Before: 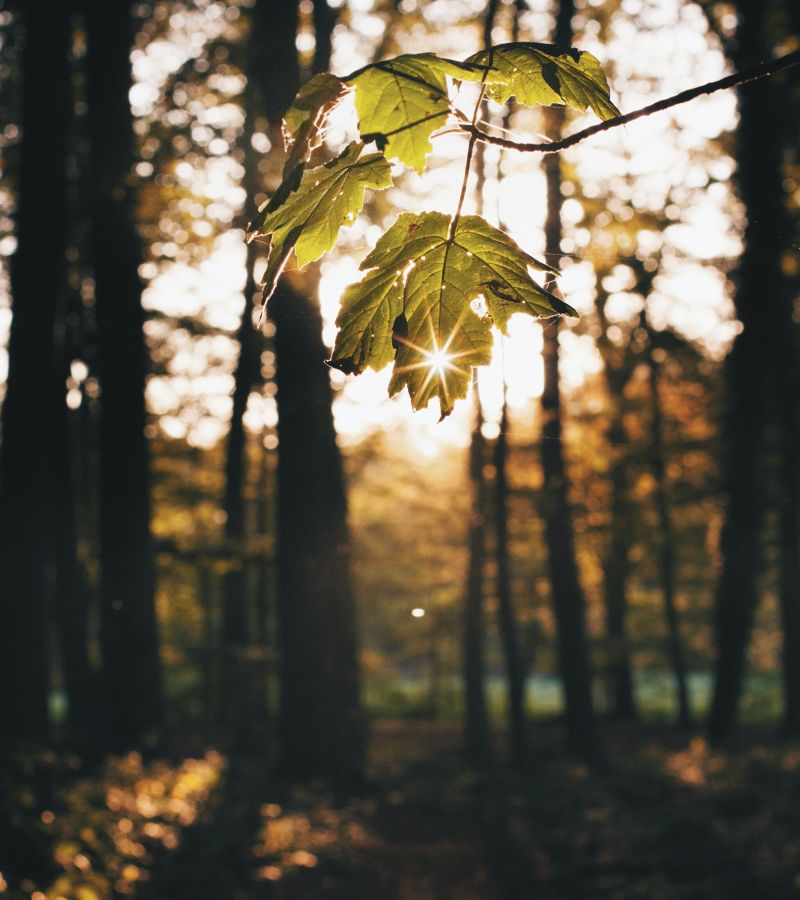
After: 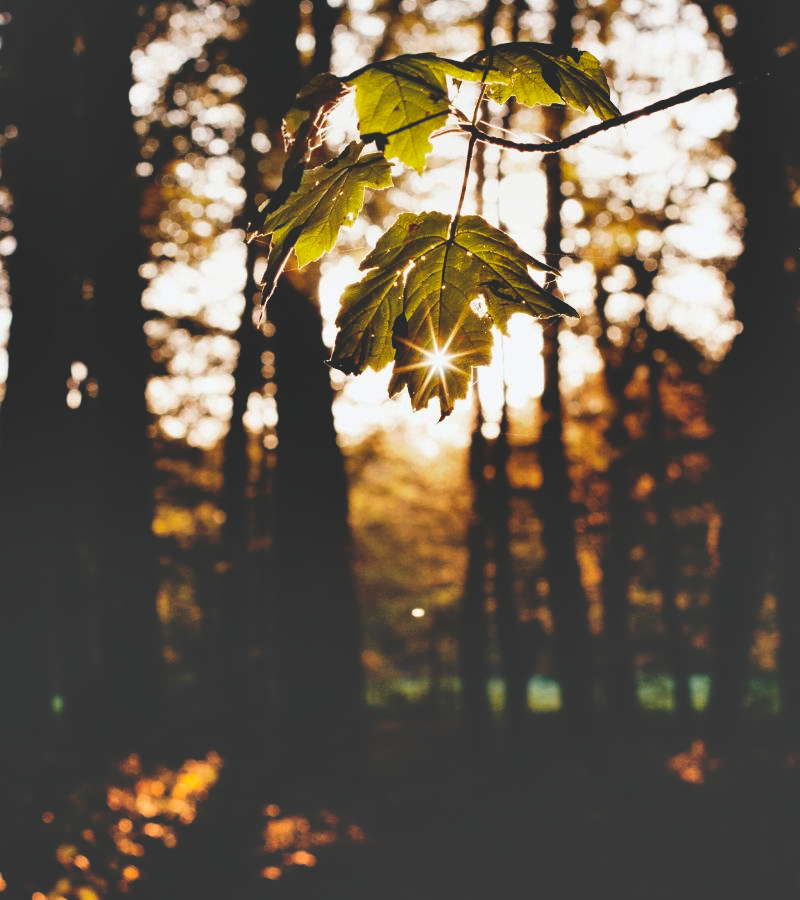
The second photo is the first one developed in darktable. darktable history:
shadows and highlights: soften with gaussian
base curve: curves: ch0 [(0, 0.02) (0.083, 0.036) (1, 1)], preserve colors none
